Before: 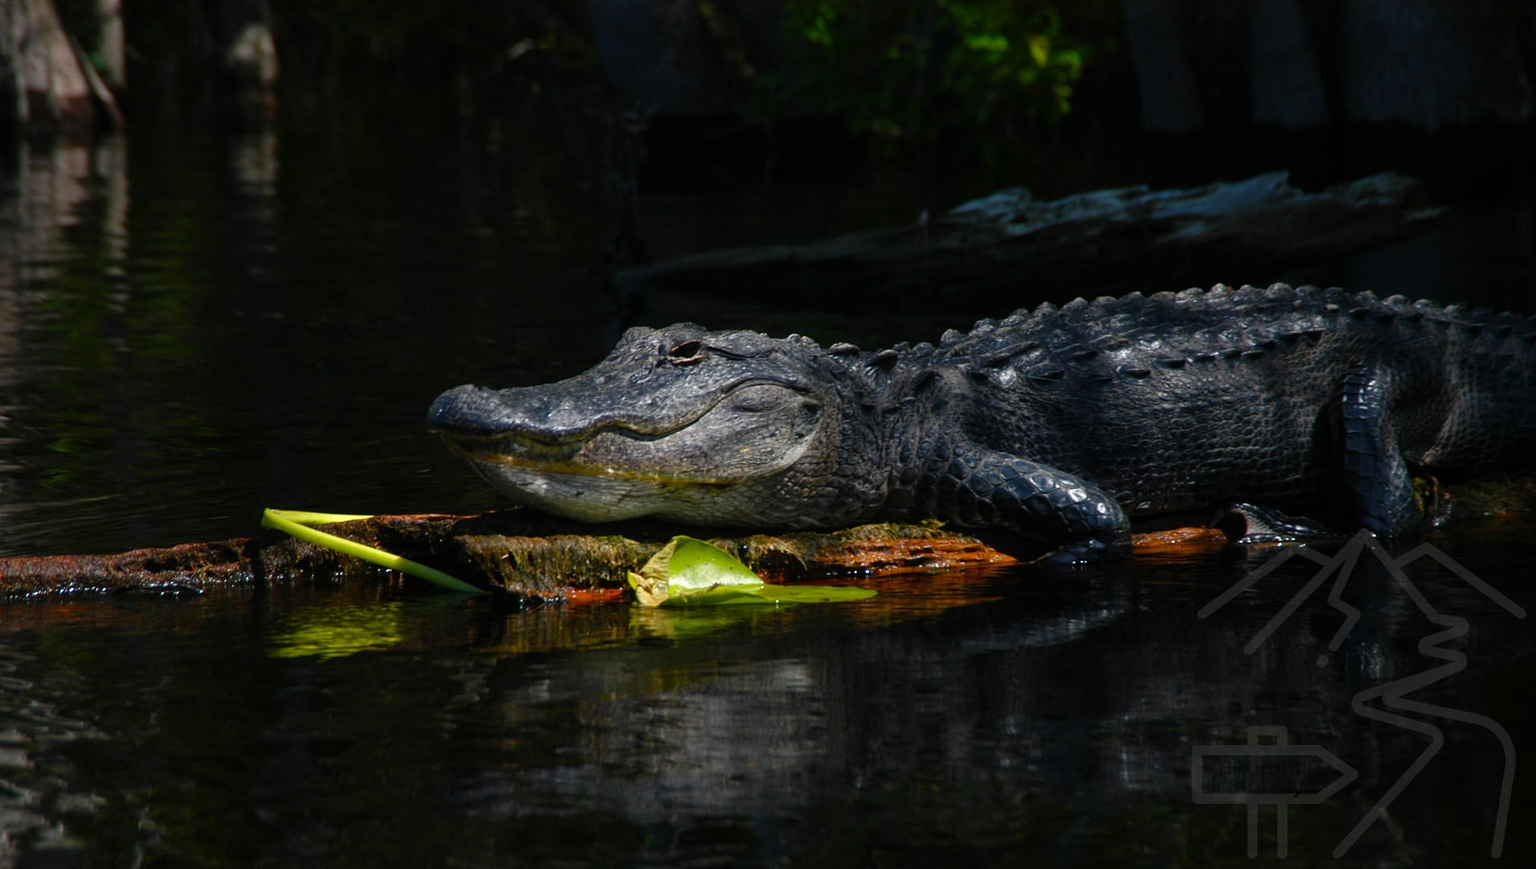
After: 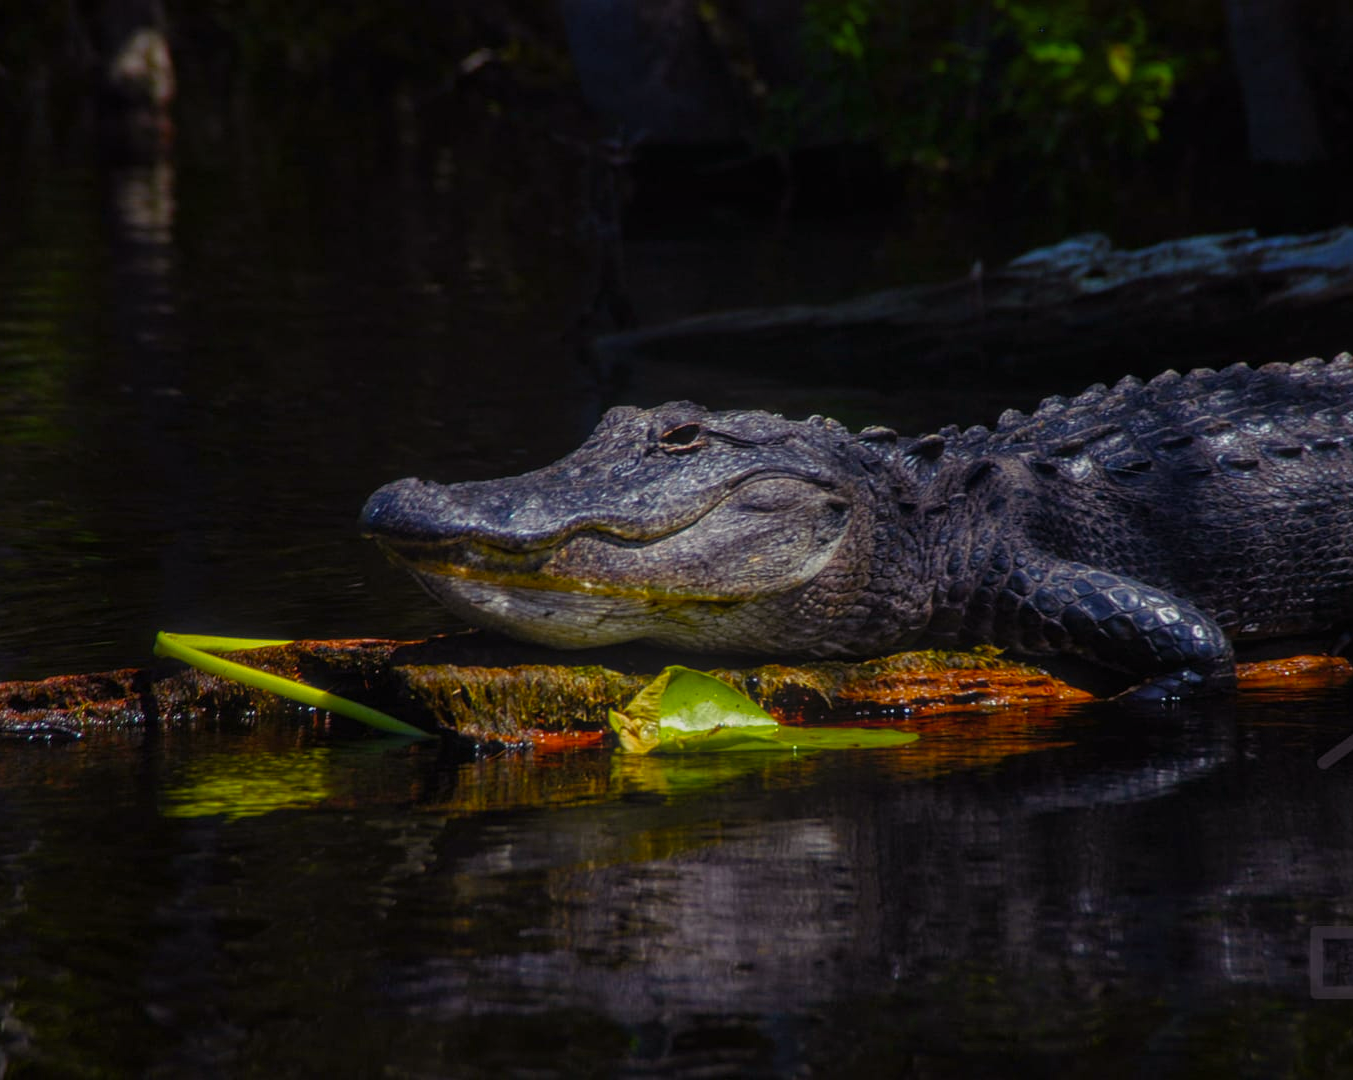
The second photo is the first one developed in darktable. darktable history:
local contrast: highlights 72%, shadows 13%, midtone range 0.197
crop and rotate: left 8.997%, right 20.099%
color balance rgb: shadows lift › chroma 6.088%, shadows lift › hue 304.18°, perceptual saturation grading › global saturation 25.313%, global vibrance 14.474%
